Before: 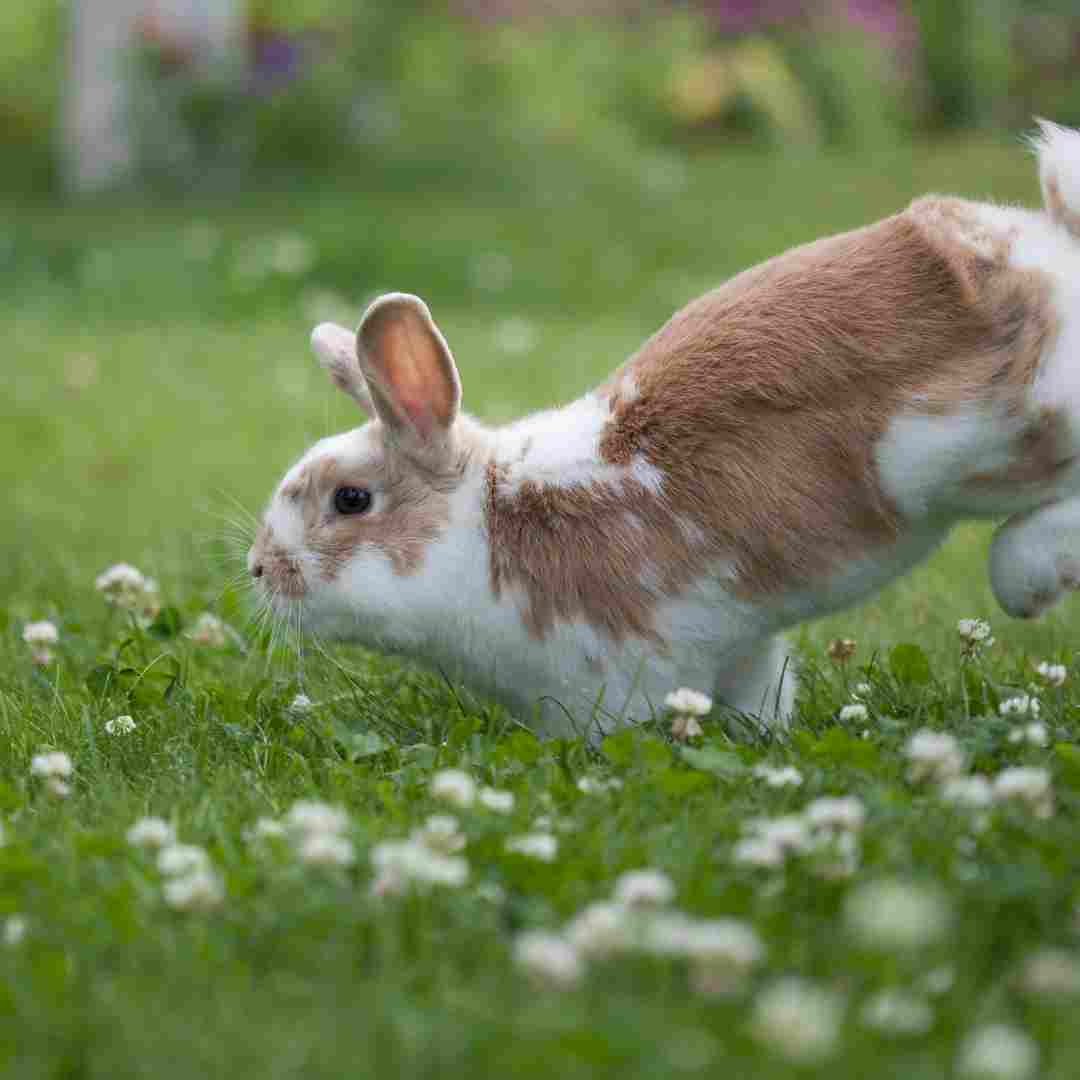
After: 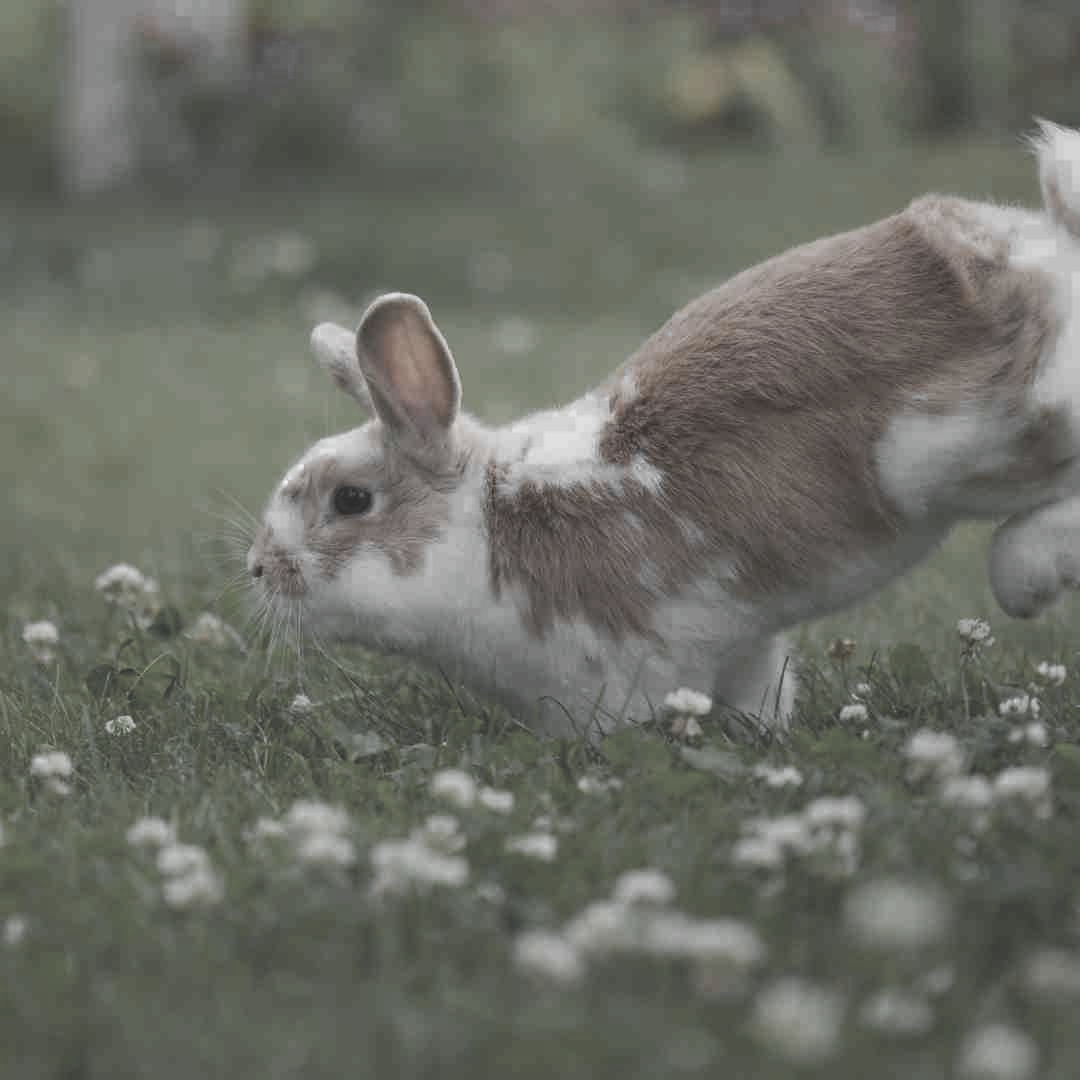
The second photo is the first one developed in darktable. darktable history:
color zones: curves: ch0 [(0, 0.613) (0.01, 0.613) (0.245, 0.448) (0.498, 0.529) (0.642, 0.665) (0.879, 0.777) (0.99, 0.613)]; ch1 [(0, 0.035) (0.121, 0.189) (0.259, 0.197) (0.415, 0.061) (0.589, 0.022) (0.732, 0.022) (0.857, 0.026) (0.991, 0.053)]
exposure: black level correction -0.036, exposure -0.497 EV, compensate highlight preservation false
